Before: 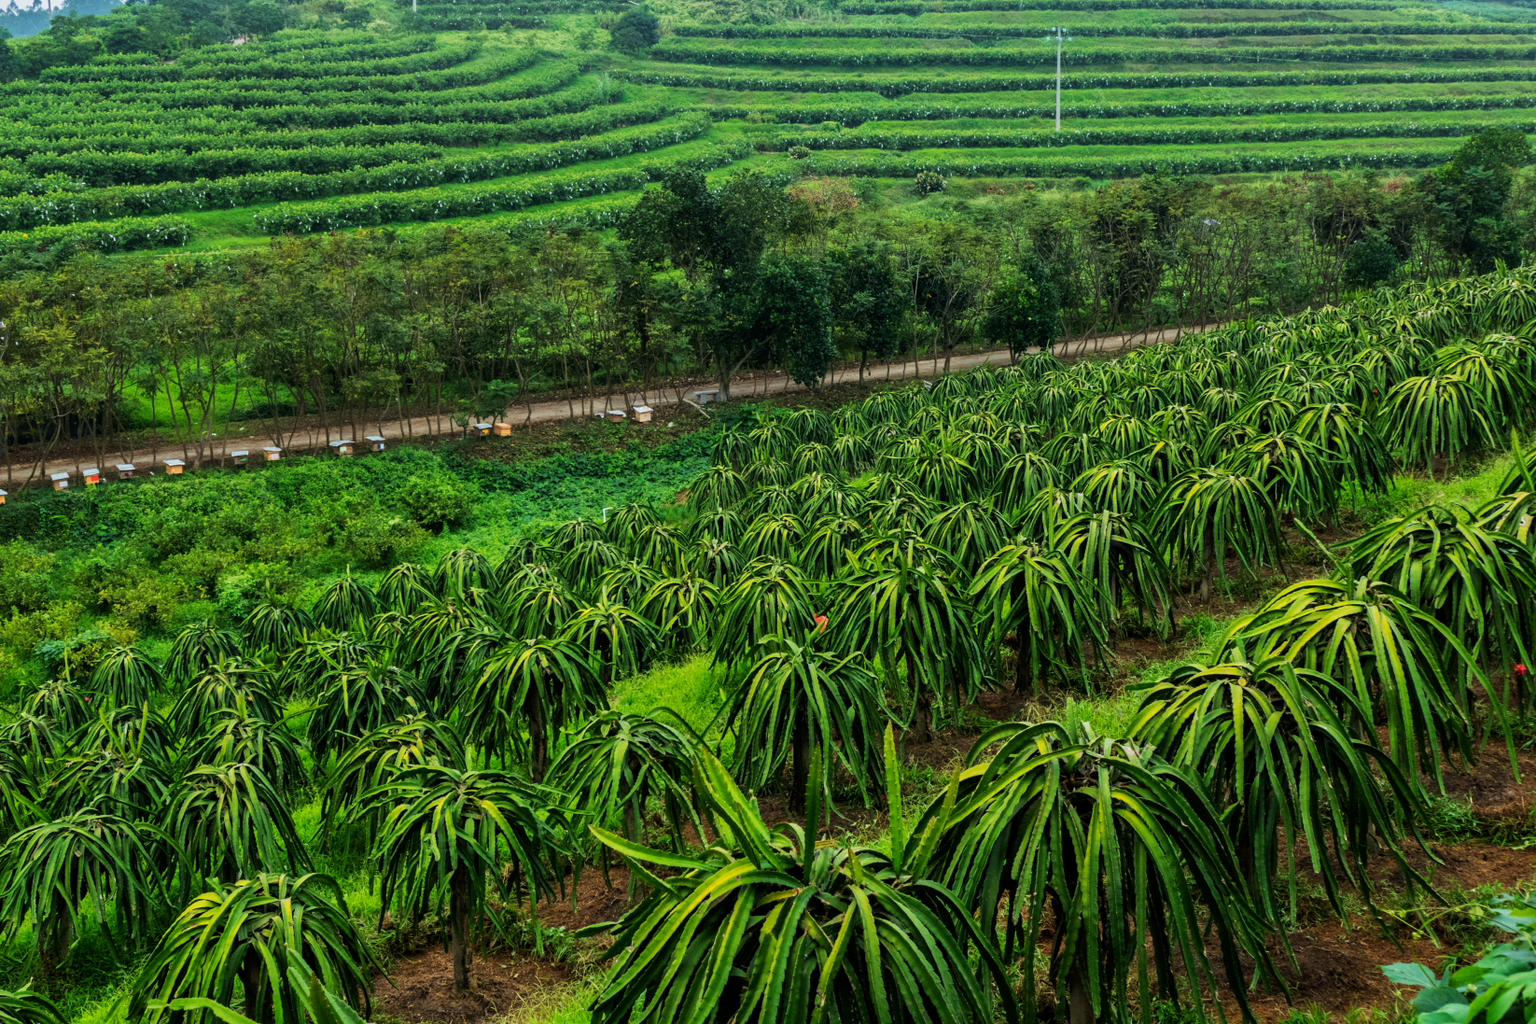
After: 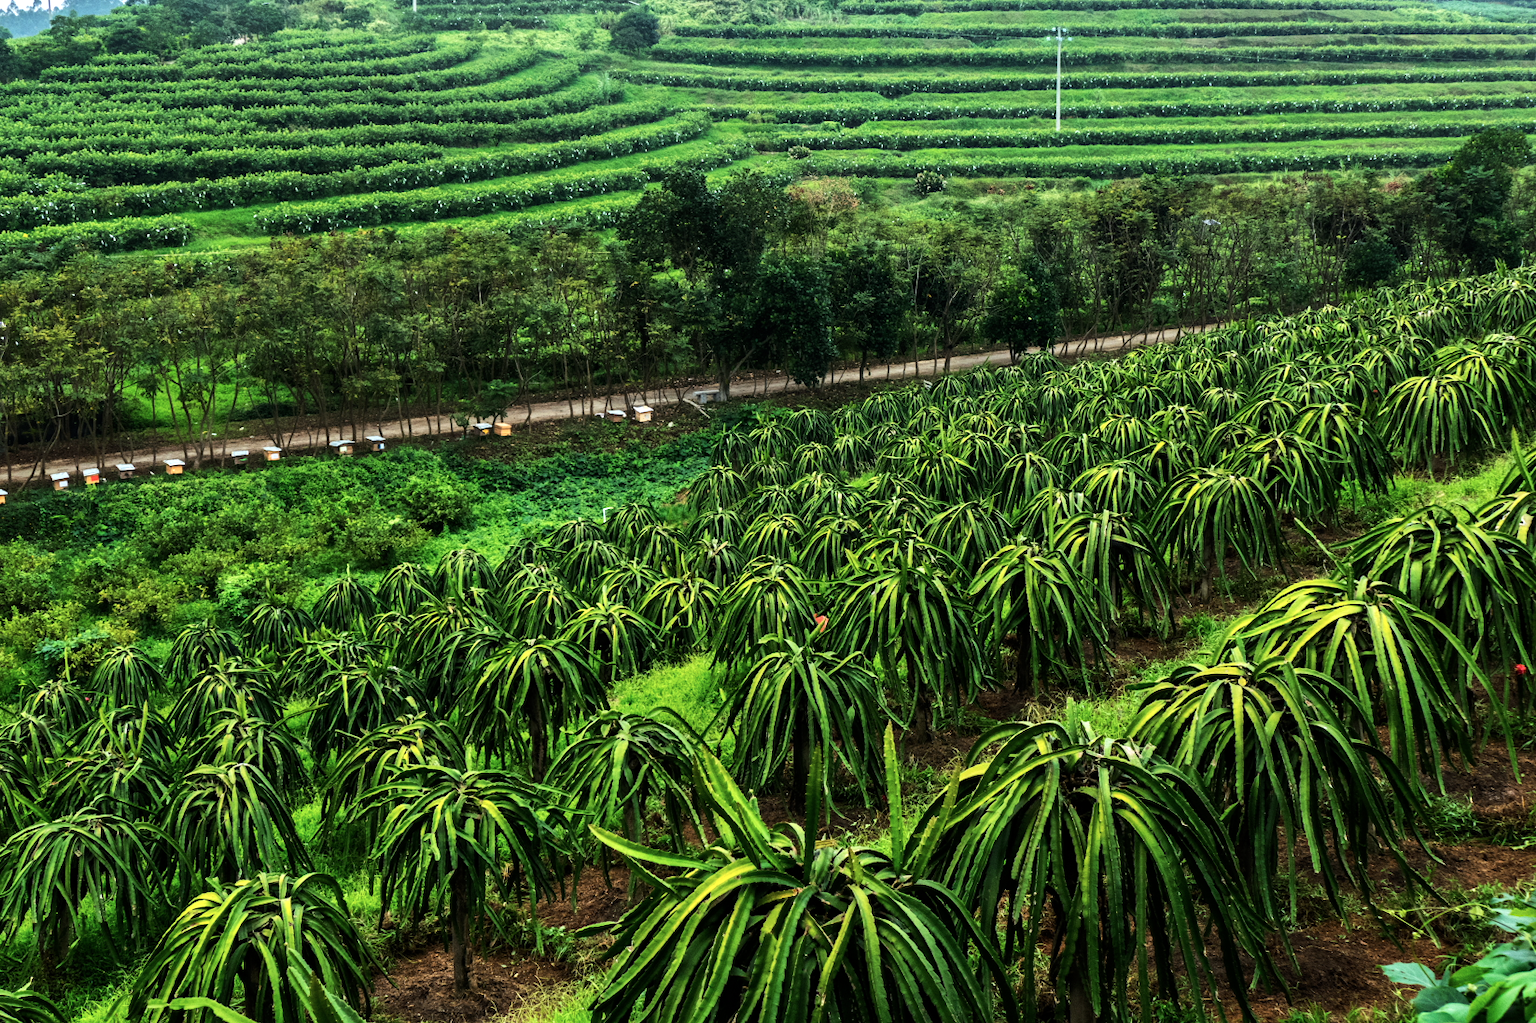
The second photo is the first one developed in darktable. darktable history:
color balance rgb: perceptual saturation grading › global saturation 0.778%, global vibrance -23.678%
tone equalizer: -8 EV -0.754 EV, -7 EV -0.683 EV, -6 EV -0.597 EV, -5 EV -0.401 EV, -3 EV 0.404 EV, -2 EV 0.6 EV, -1 EV 0.684 EV, +0 EV 0.731 EV, edges refinement/feathering 500, mask exposure compensation -1.57 EV, preserve details no
